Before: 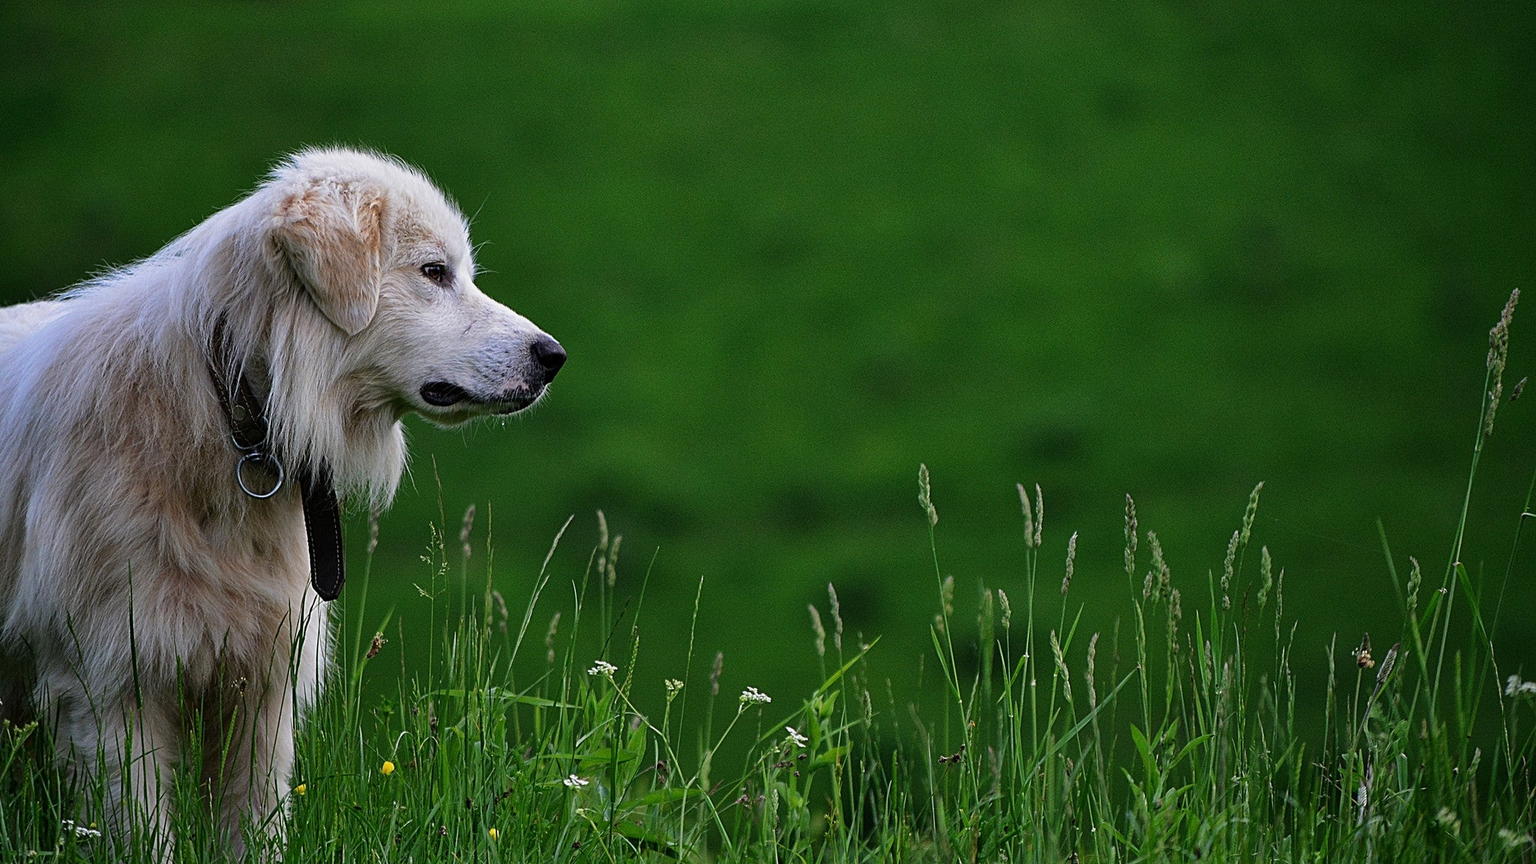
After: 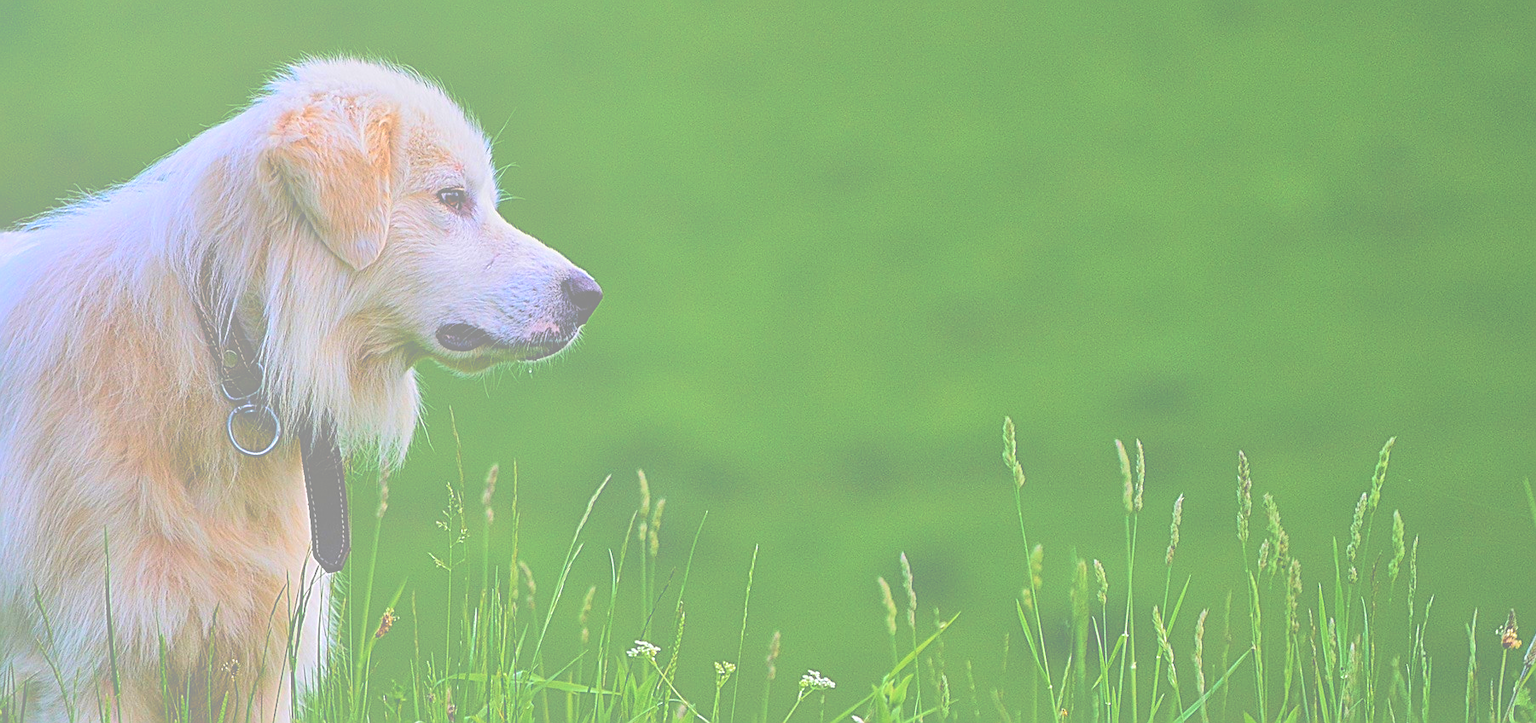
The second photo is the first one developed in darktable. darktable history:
bloom: size 70%, threshold 25%, strength 70%
crop and rotate: left 2.425%, top 11.305%, right 9.6%, bottom 15.08%
shadows and highlights: highlights 70.7, soften with gaussian
sharpen: on, module defaults
velvia: strength 67.07%, mid-tones bias 0.972
graduated density: on, module defaults
